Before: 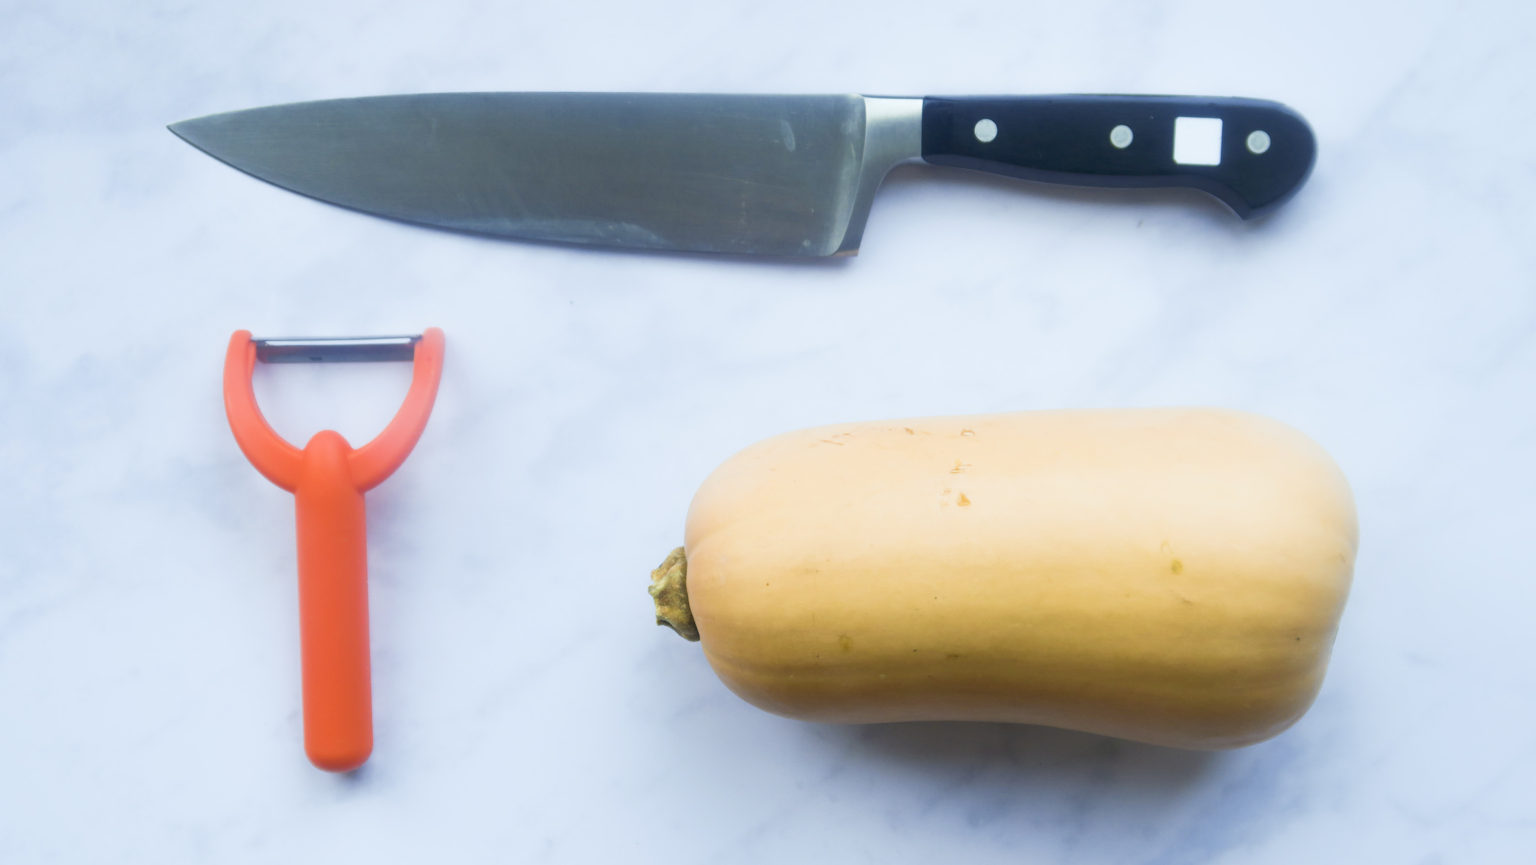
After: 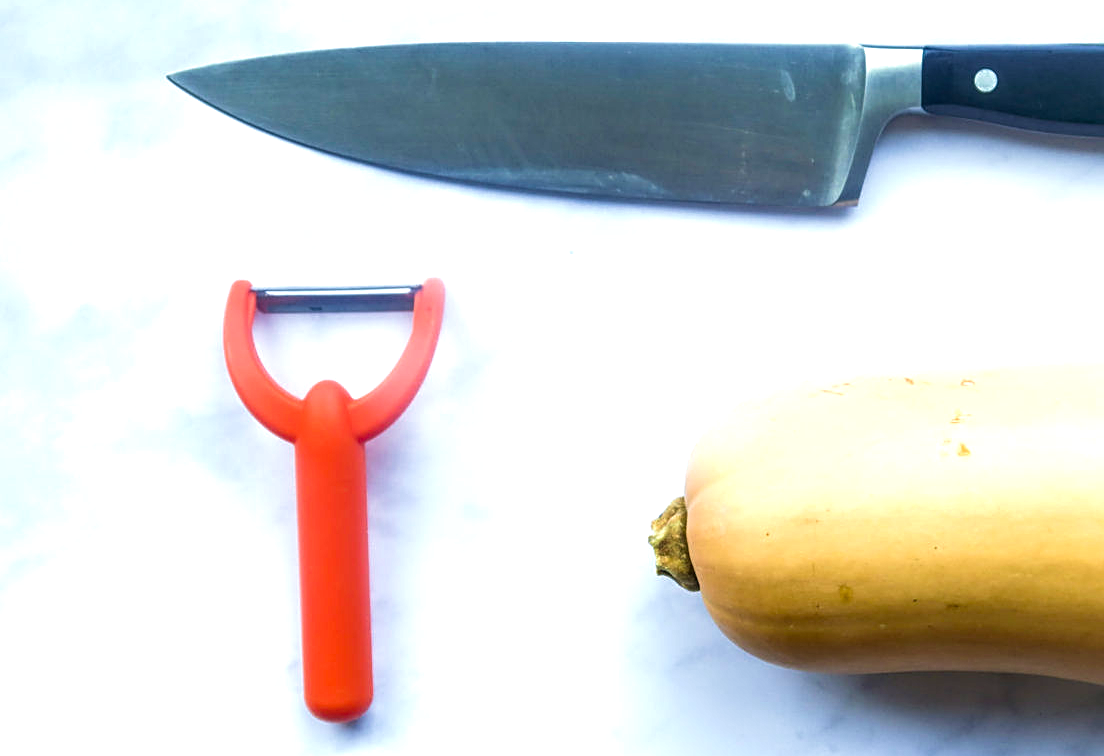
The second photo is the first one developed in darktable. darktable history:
crop: top 5.803%, right 27.864%, bottom 5.804%
contrast brightness saturation: contrast 0.03, brightness -0.04
sharpen: on, module defaults
exposure: black level correction 0, exposure 0.5 EV, compensate exposure bias true, compensate highlight preservation false
local contrast: highlights 25%, detail 150%
velvia: on, module defaults
